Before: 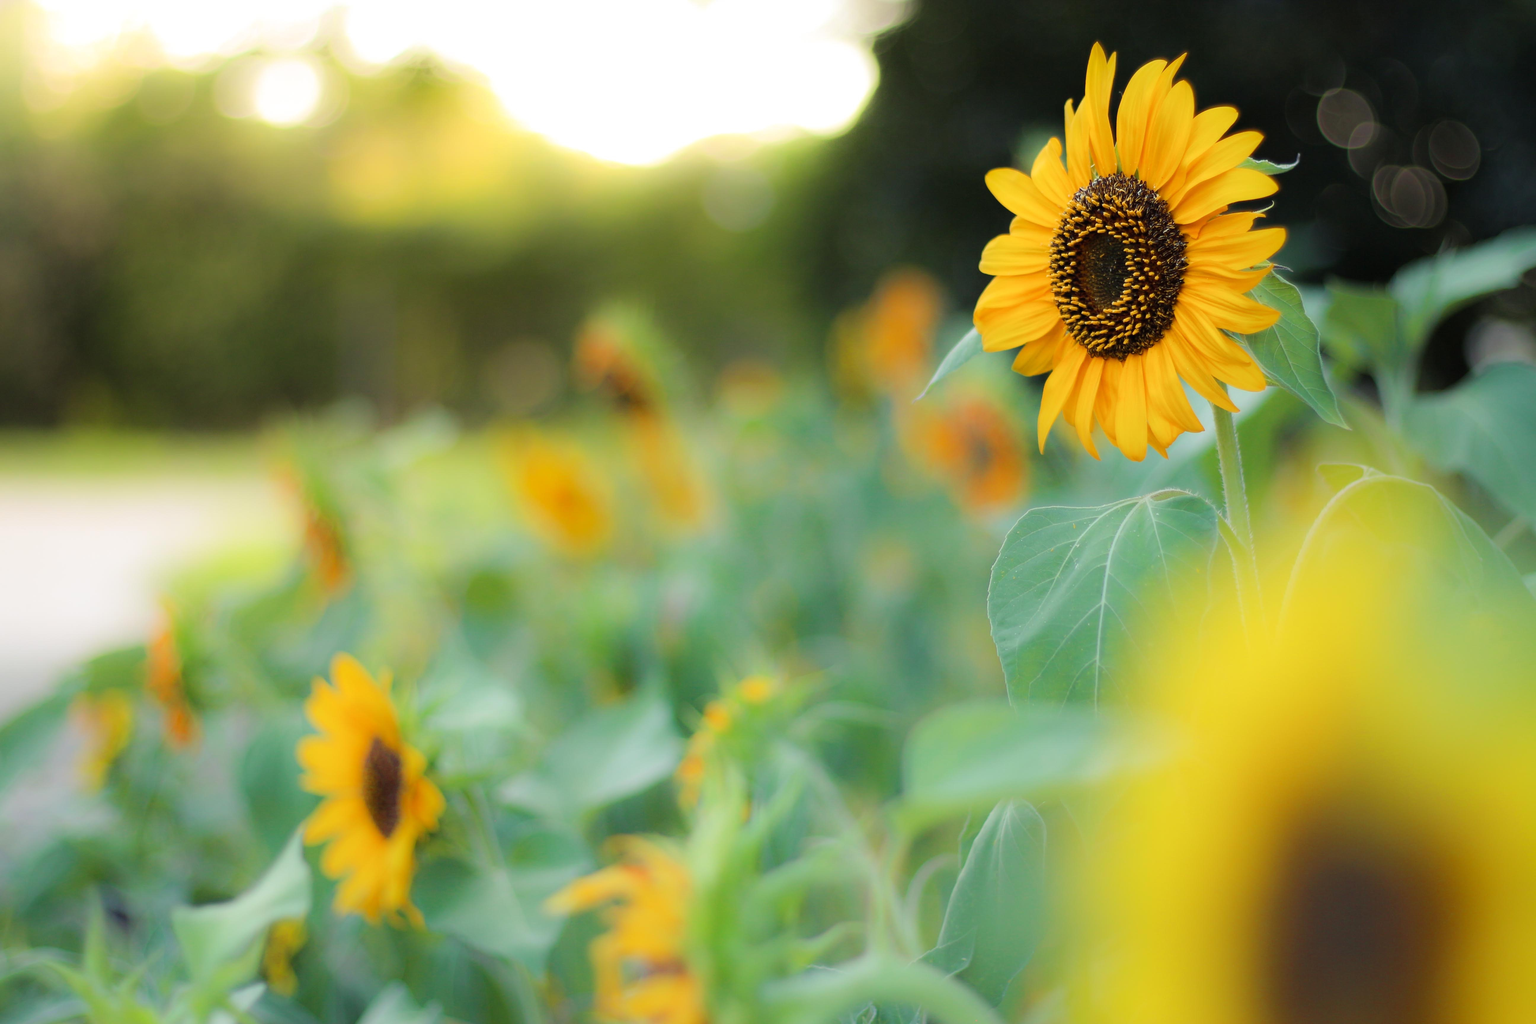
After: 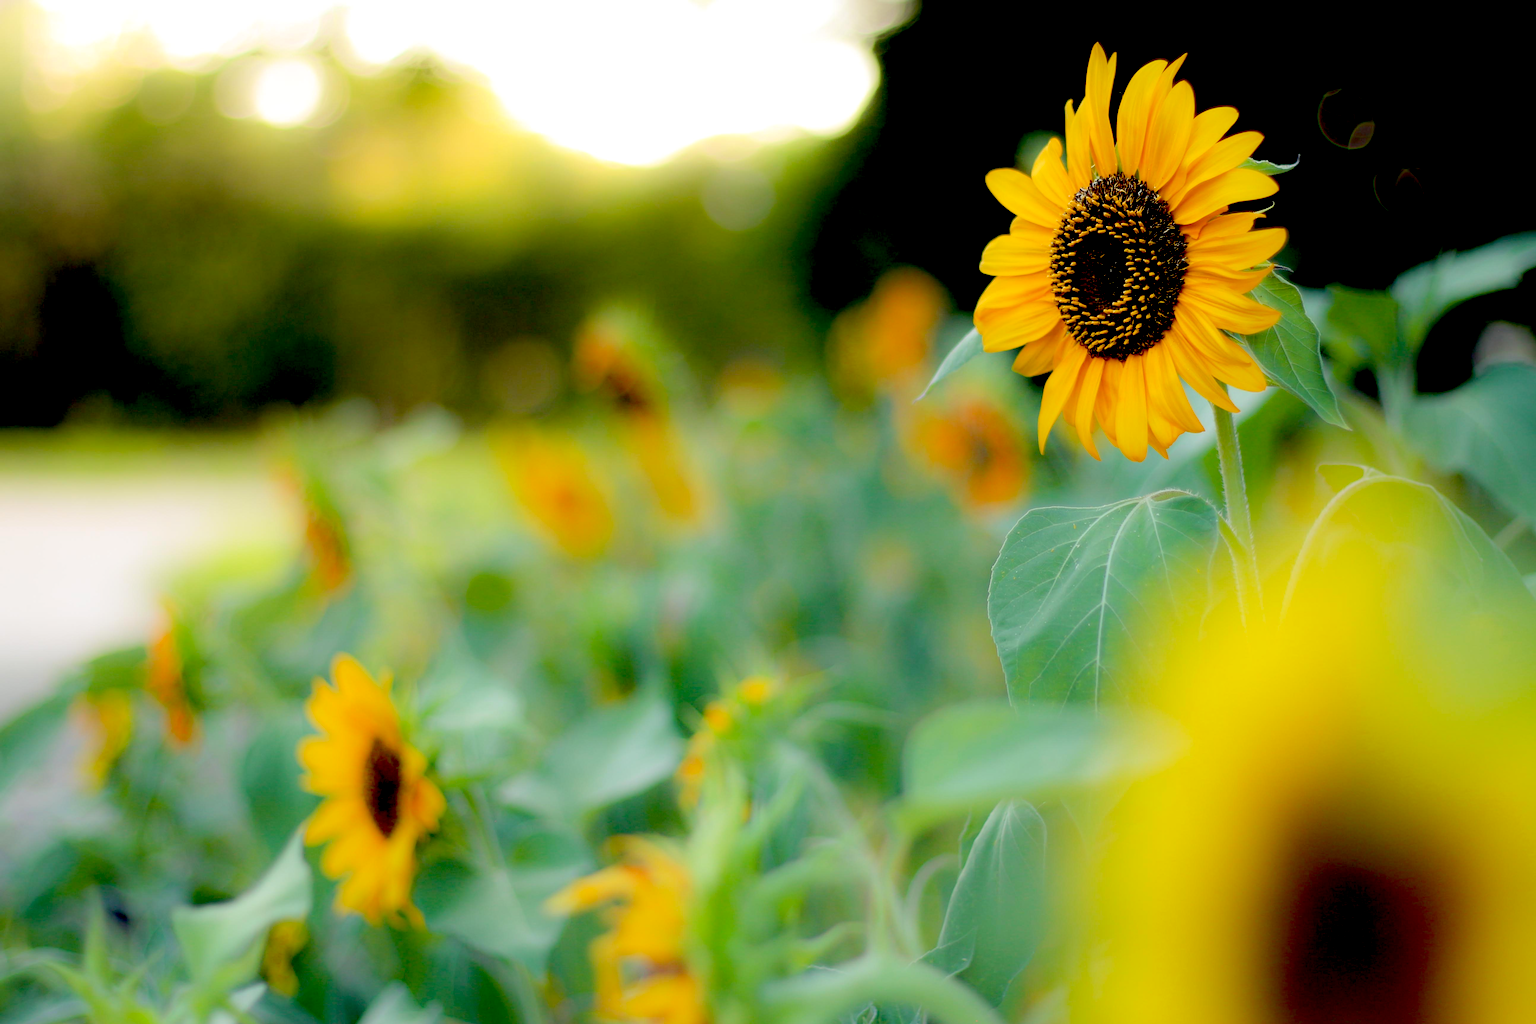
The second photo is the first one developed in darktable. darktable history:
exposure: black level correction 0.047, exposure 0.014 EV, compensate highlight preservation false
